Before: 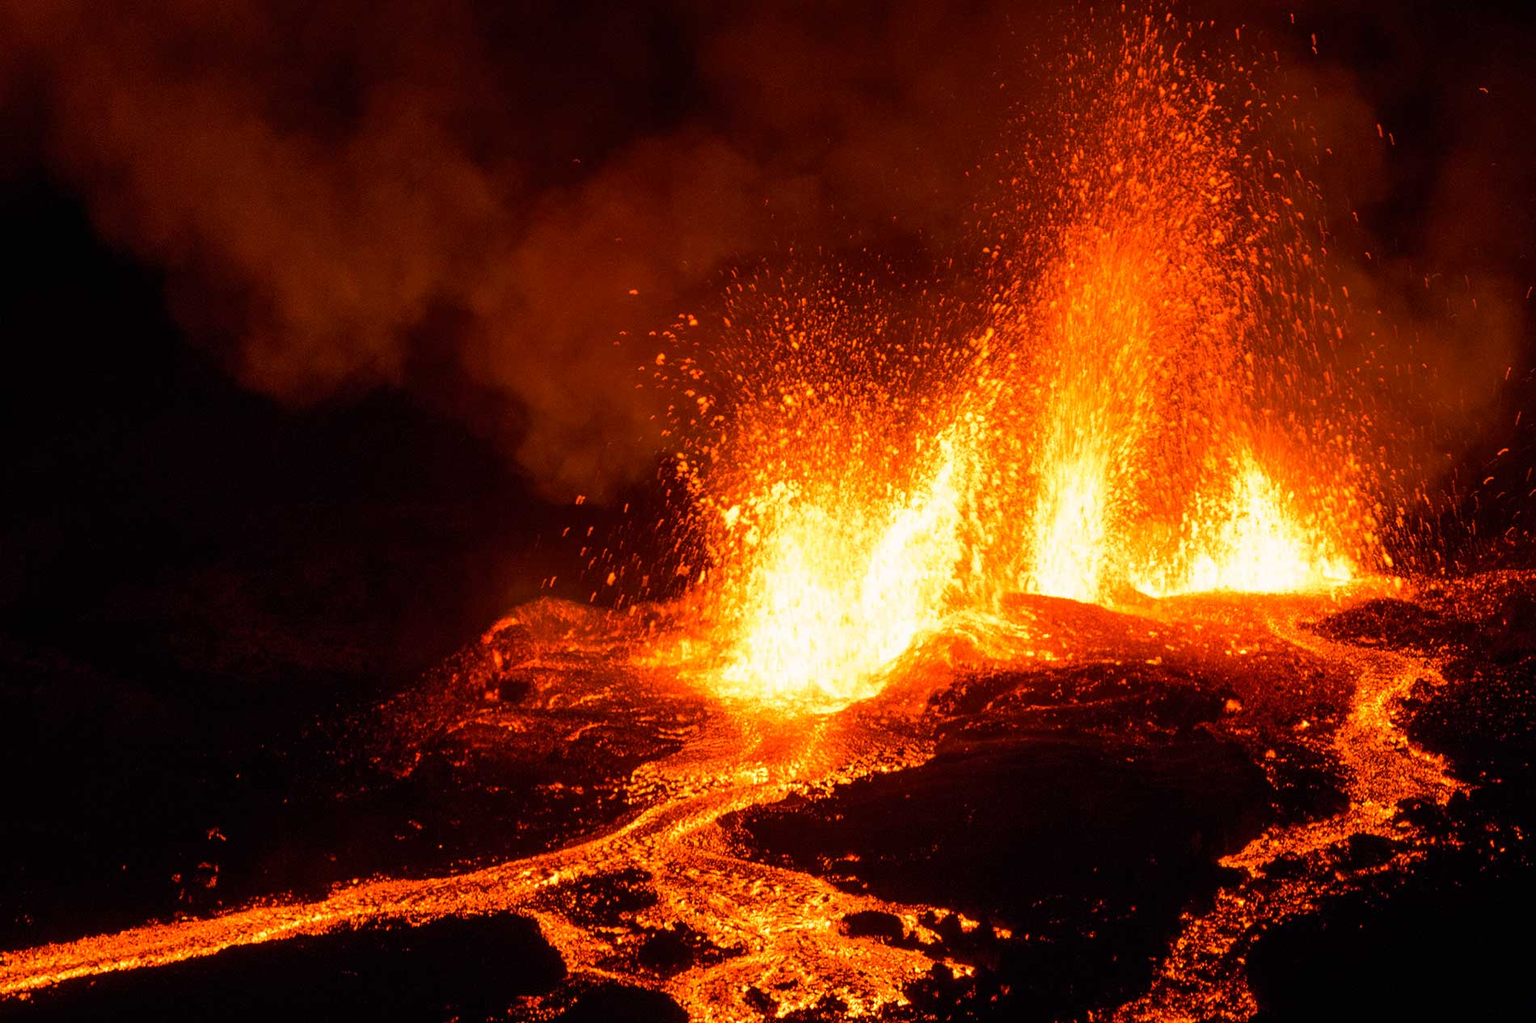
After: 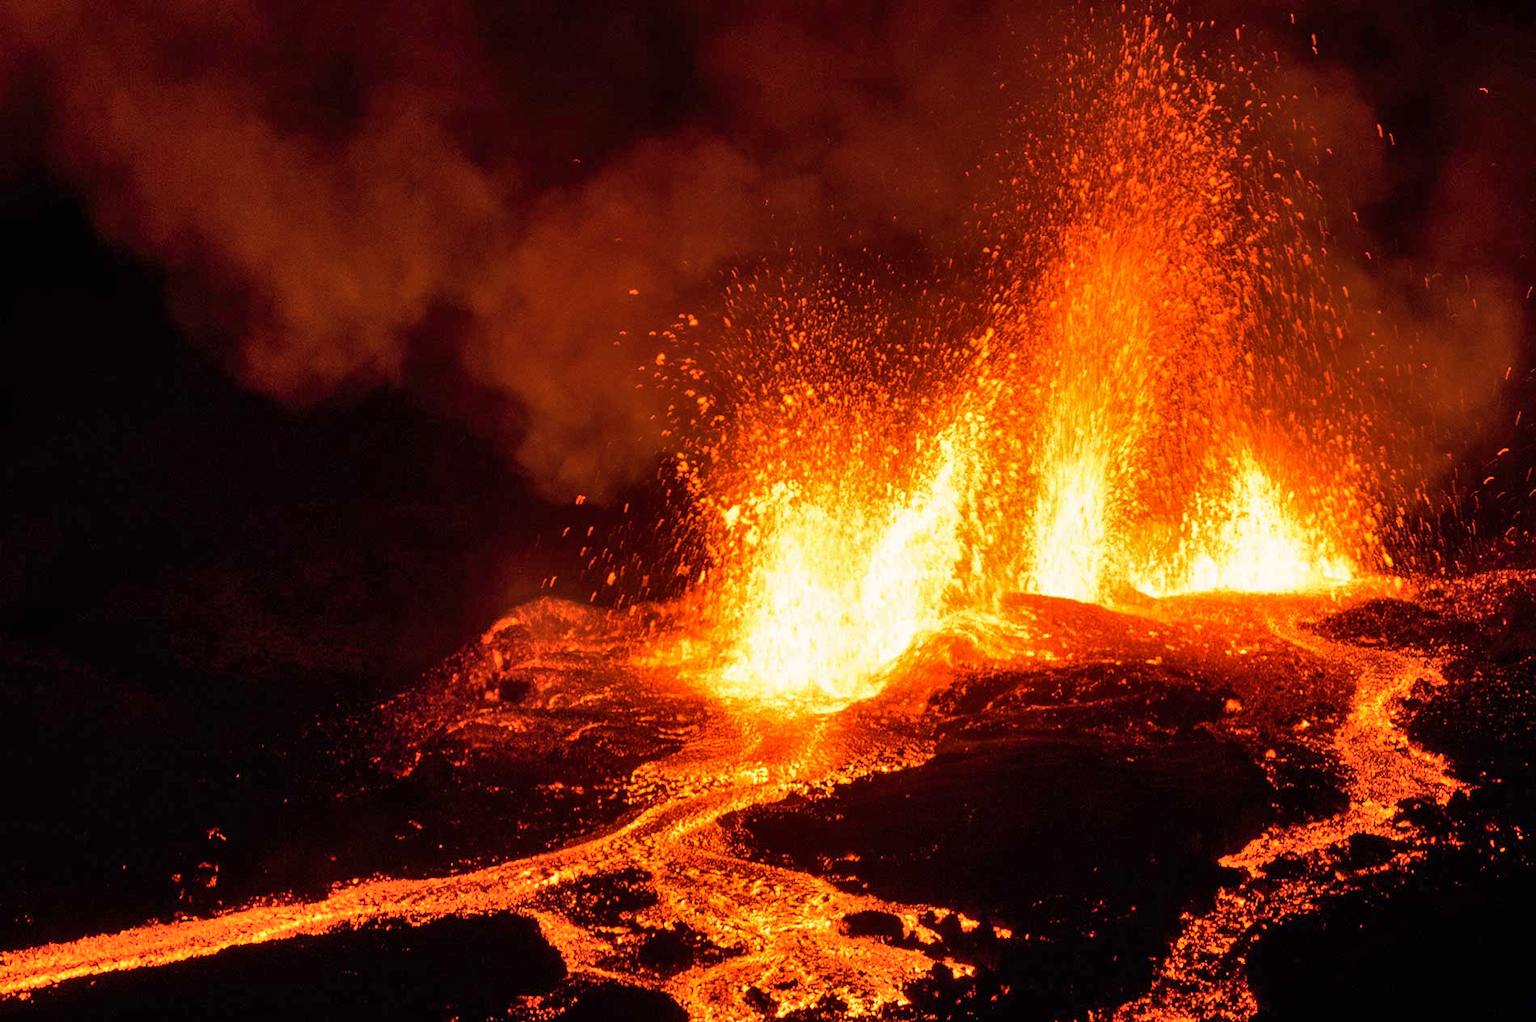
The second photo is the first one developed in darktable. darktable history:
shadows and highlights: shadows 37.79, highlights -27.51, soften with gaussian
